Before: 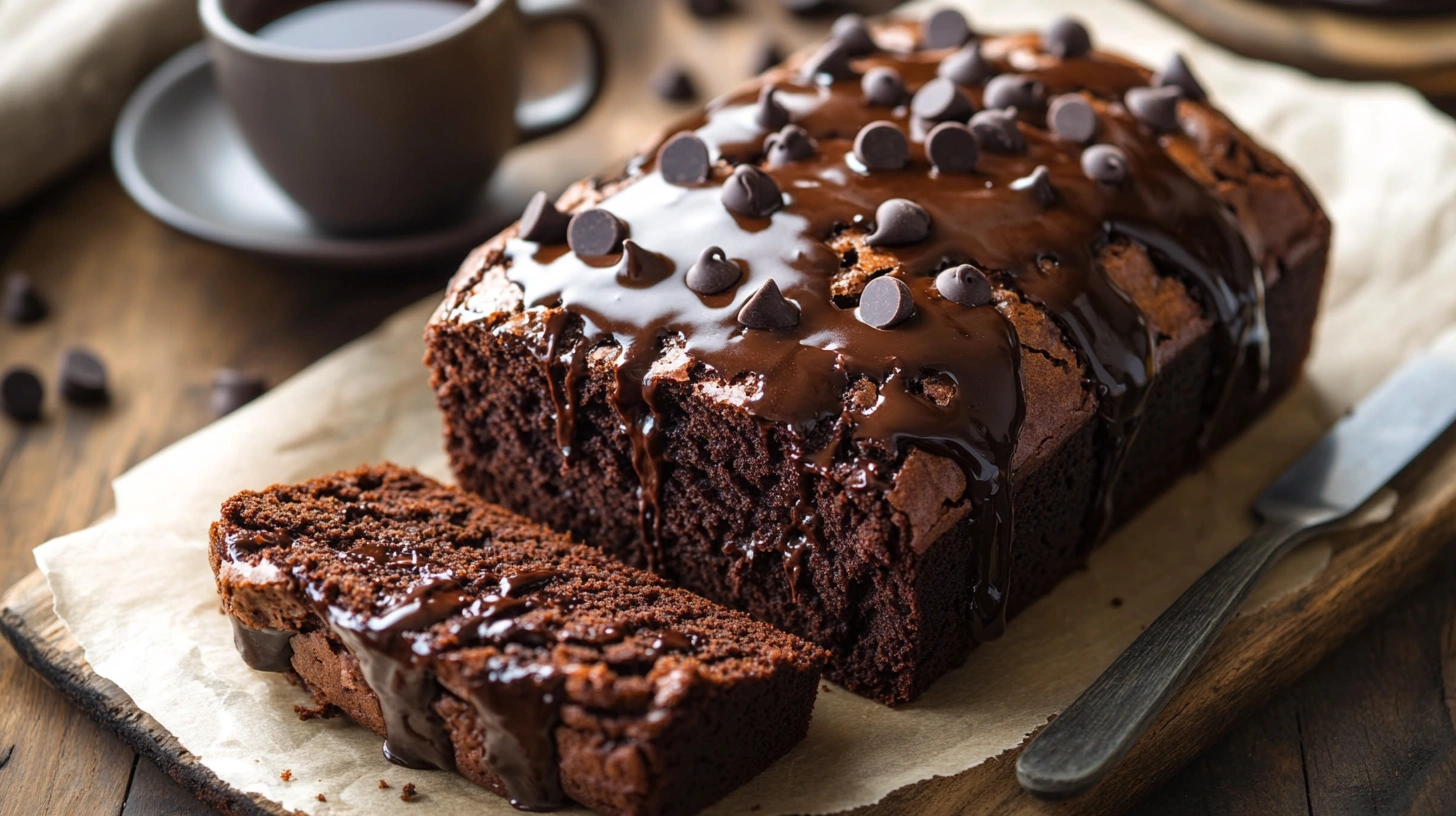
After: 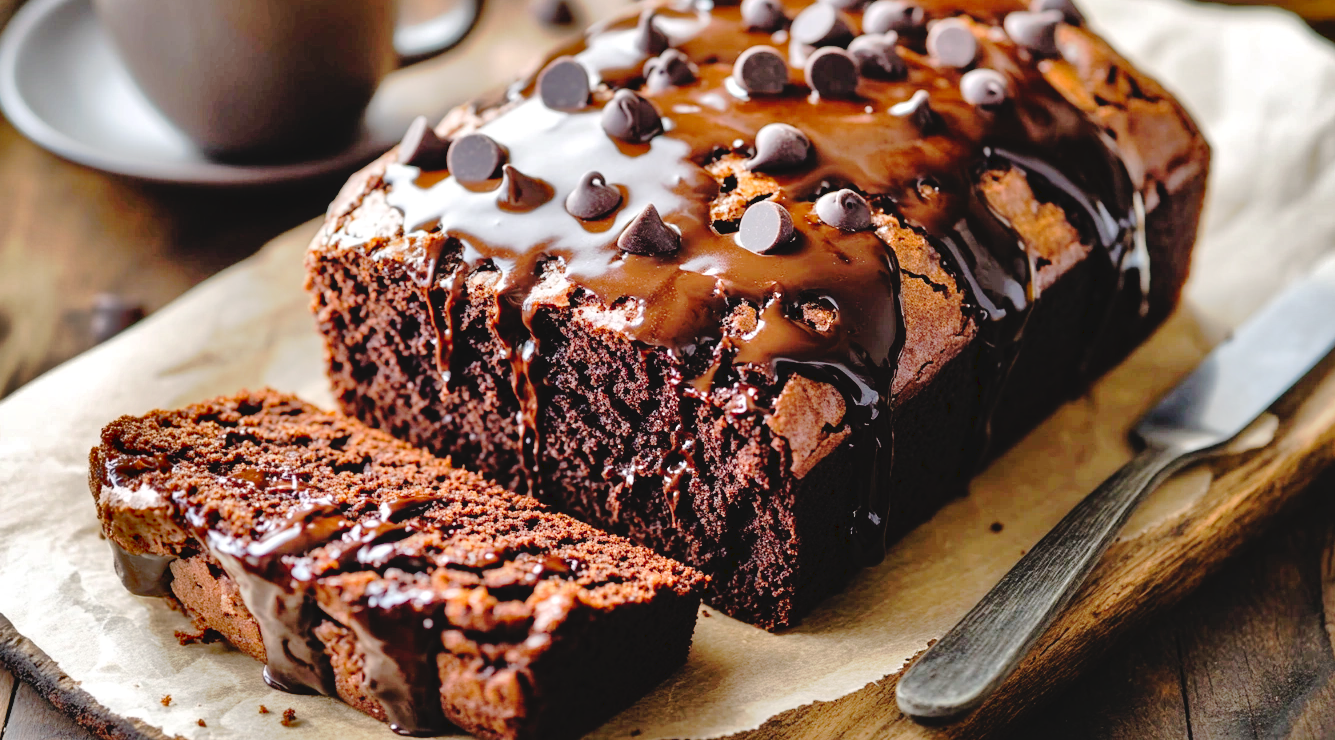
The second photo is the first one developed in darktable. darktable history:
tone equalizer: -7 EV 0.15 EV, -6 EV 0.6 EV, -5 EV 1.15 EV, -4 EV 1.33 EV, -3 EV 1.15 EV, -2 EV 0.6 EV, -1 EV 0.15 EV, mask exposure compensation -0.5 EV
crop and rotate: left 8.262%, top 9.226%
shadows and highlights: shadows 20.91, highlights -82.73, soften with gaussian
tone curve: curves: ch0 [(0, 0) (0.003, 0.051) (0.011, 0.052) (0.025, 0.055) (0.044, 0.062) (0.069, 0.068) (0.1, 0.077) (0.136, 0.098) (0.177, 0.145) (0.224, 0.223) (0.277, 0.314) (0.335, 0.43) (0.399, 0.518) (0.468, 0.591) (0.543, 0.656) (0.623, 0.726) (0.709, 0.809) (0.801, 0.857) (0.898, 0.918) (1, 1)], preserve colors none
